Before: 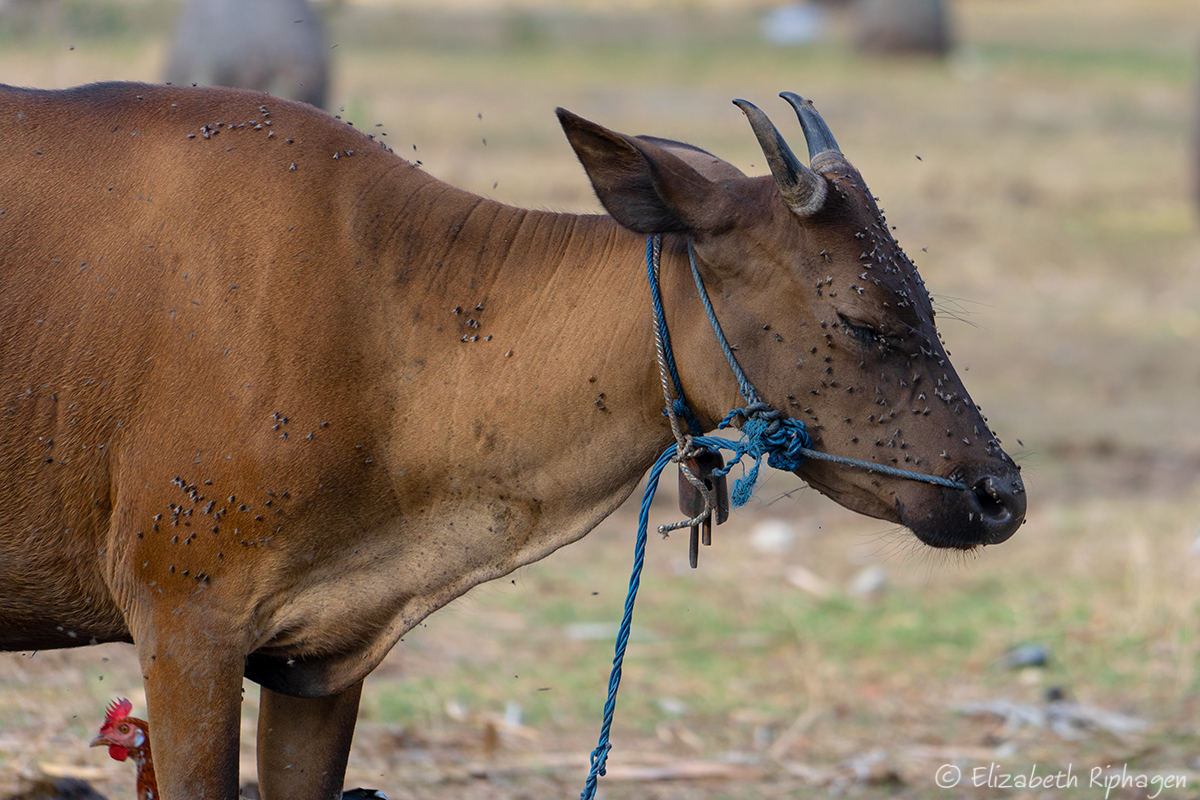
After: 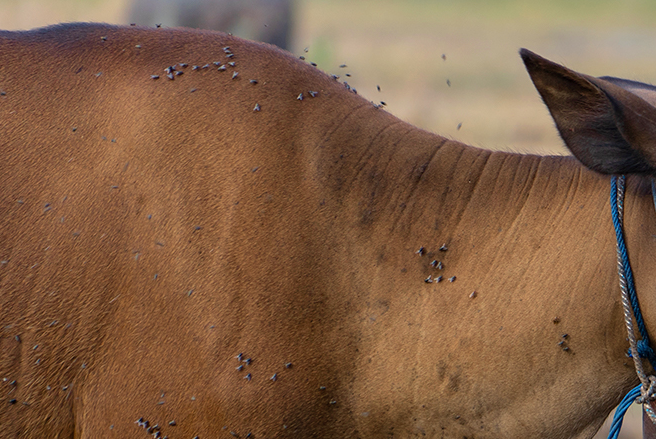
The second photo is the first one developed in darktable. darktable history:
crop and rotate: left 3.047%, top 7.509%, right 42.236%, bottom 37.598%
velvia: on, module defaults
color balance rgb: linear chroma grading › global chroma 1.5%, linear chroma grading › mid-tones -1%, perceptual saturation grading › global saturation -3%, perceptual saturation grading › shadows -2%
